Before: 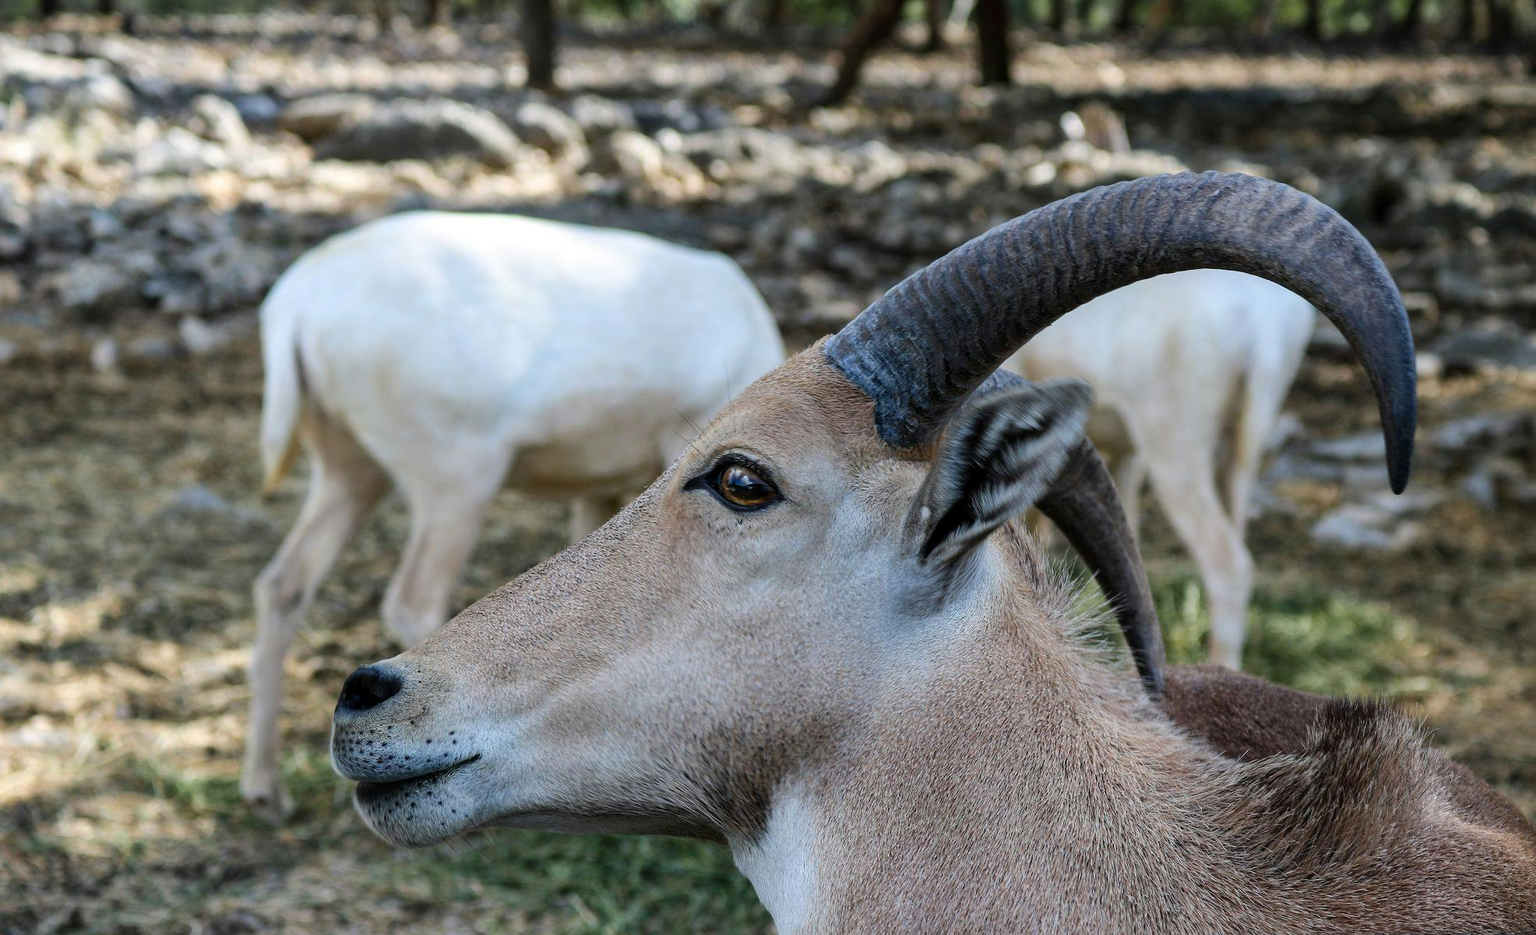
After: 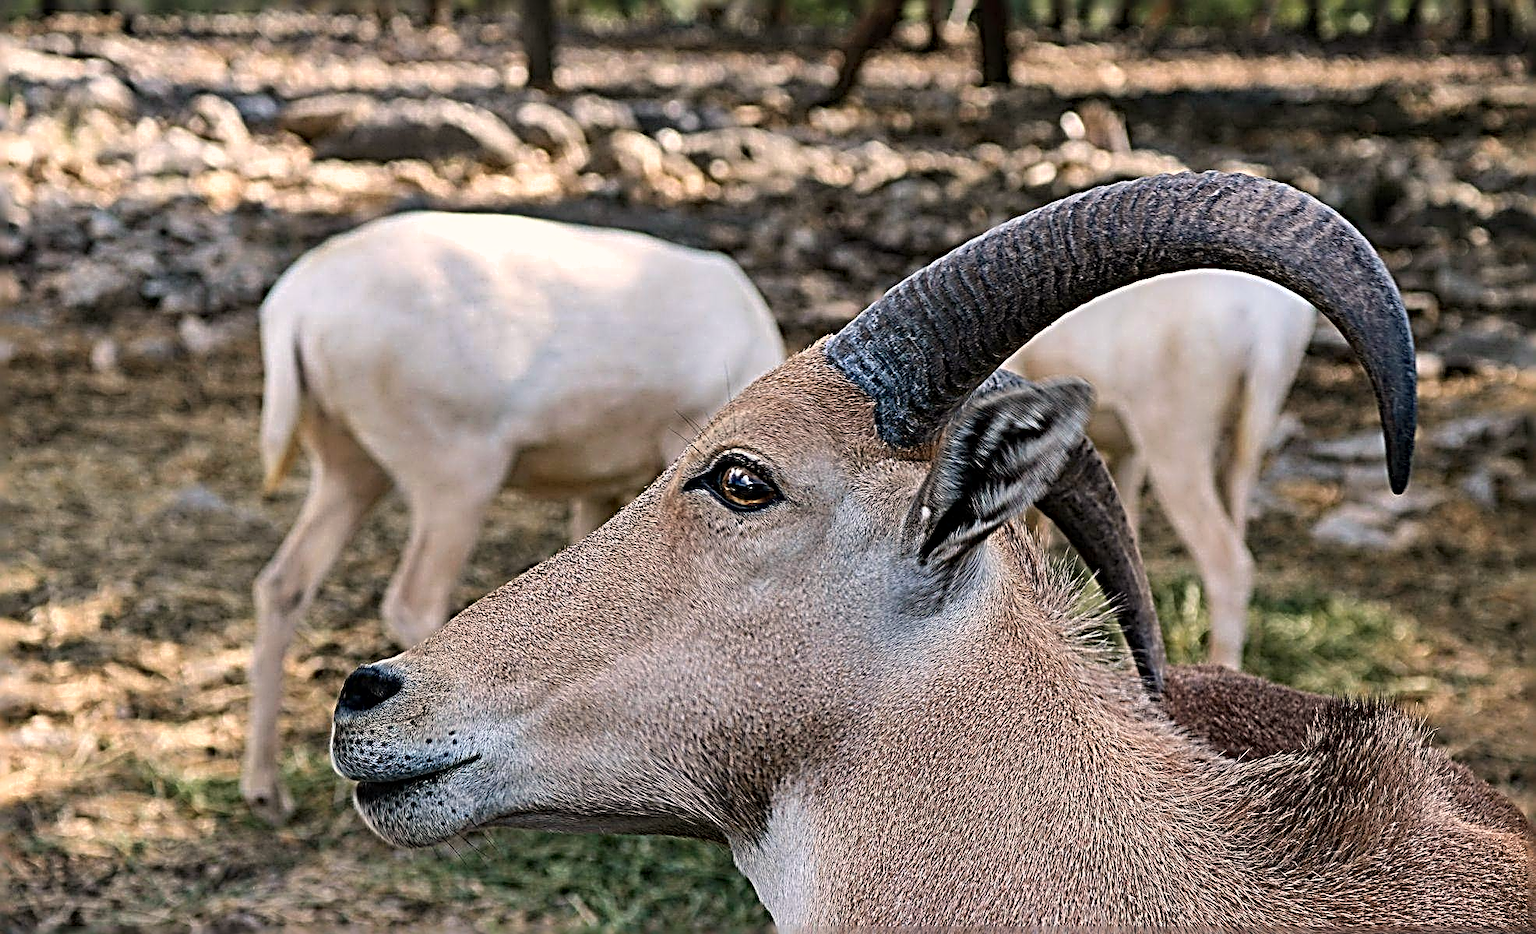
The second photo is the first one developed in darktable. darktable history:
shadows and highlights: radius 108.52, shadows 40.68, highlights -72.88, low approximation 0.01, soften with gaussian
sharpen: radius 4.001, amount 2
white balance: red 1.127, blue 0.943
